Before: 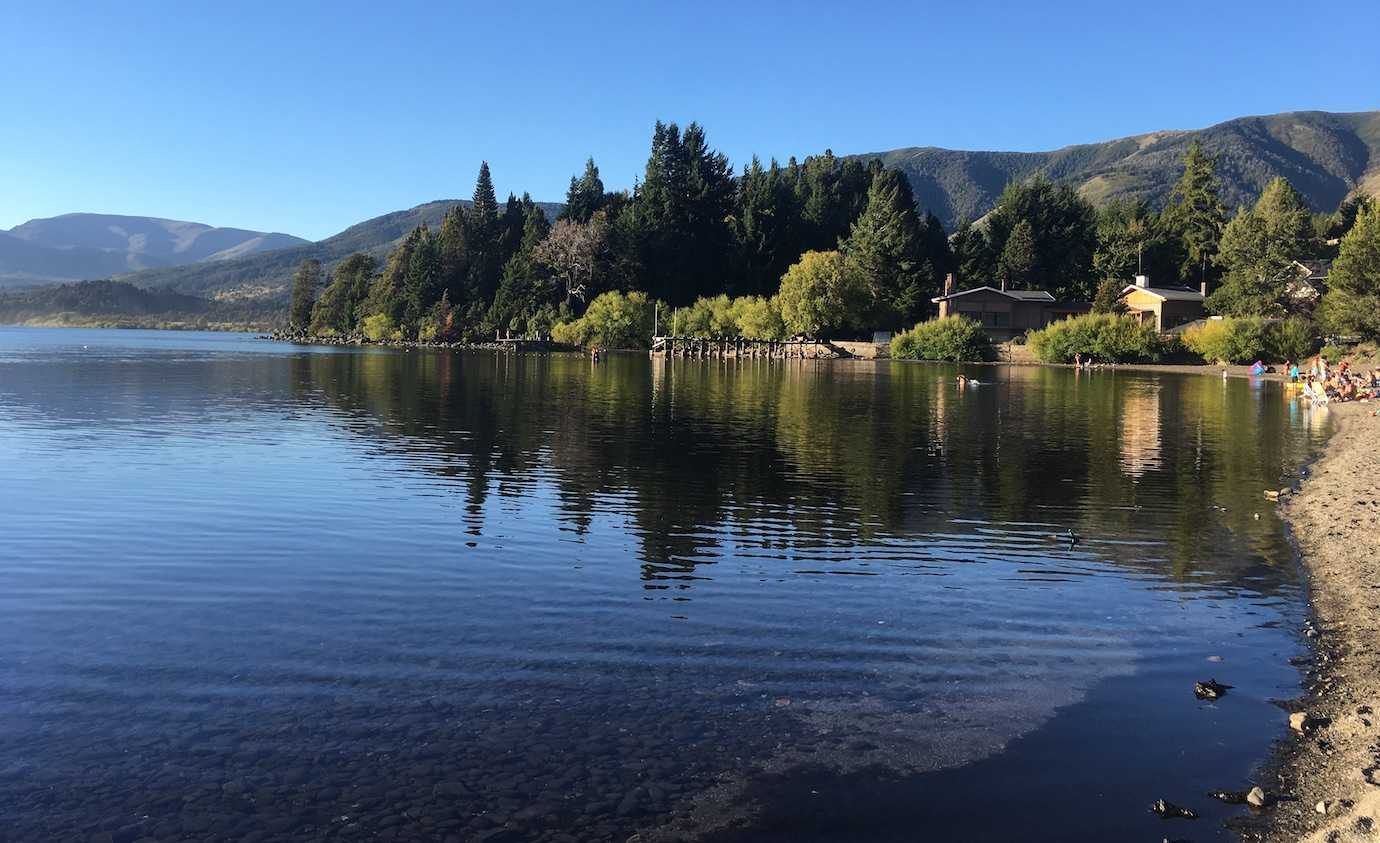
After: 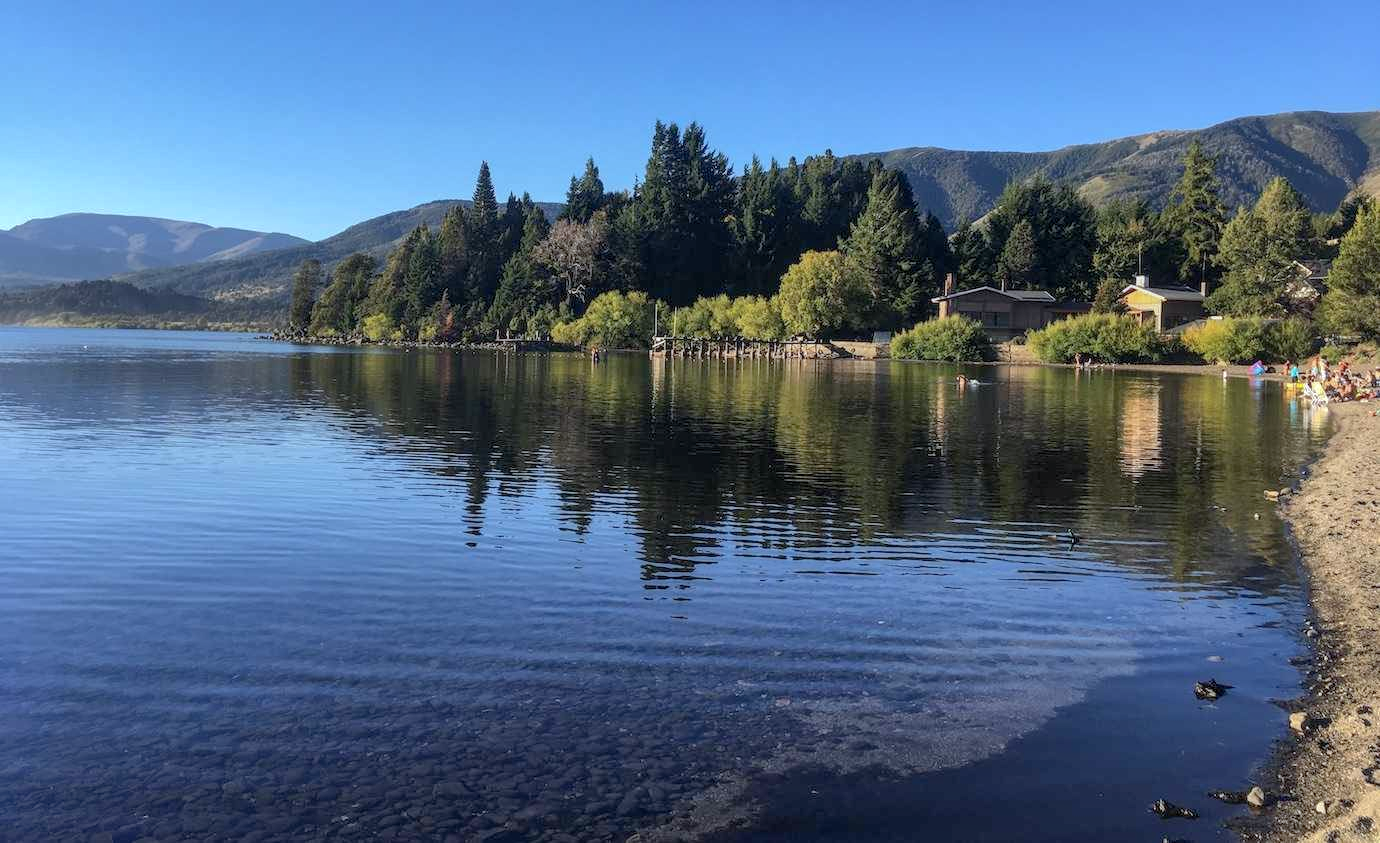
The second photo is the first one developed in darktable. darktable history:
white balance: red 0.98, blue 1.034
local contrast: on, module defaults
shadows and highlights: on, module defaults
